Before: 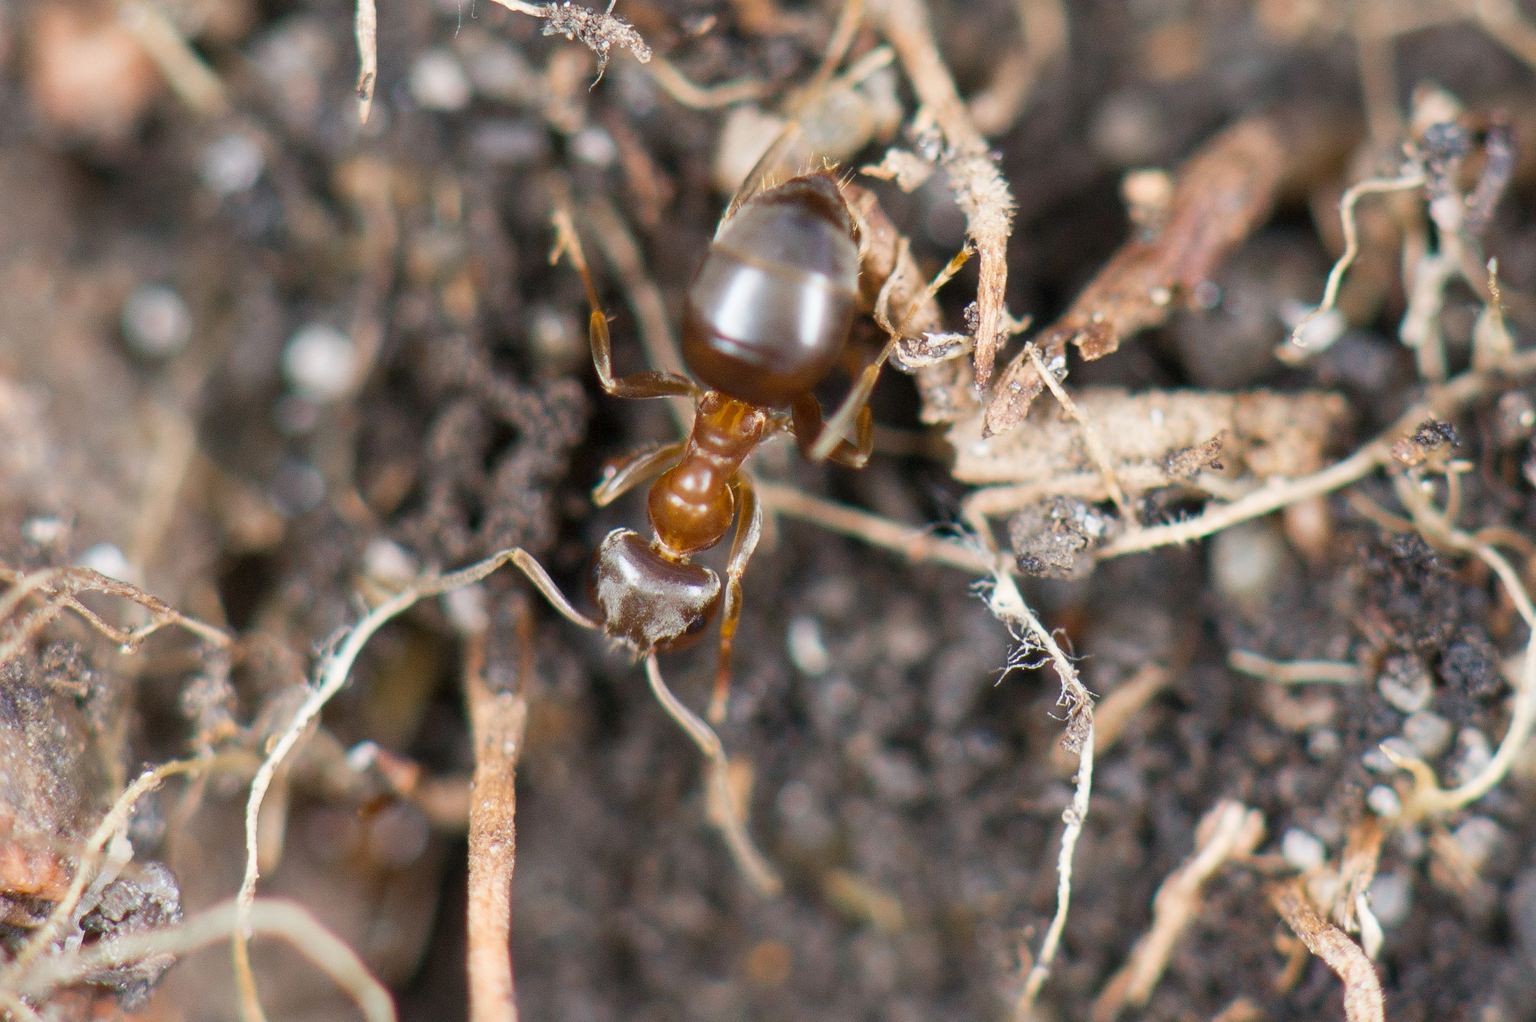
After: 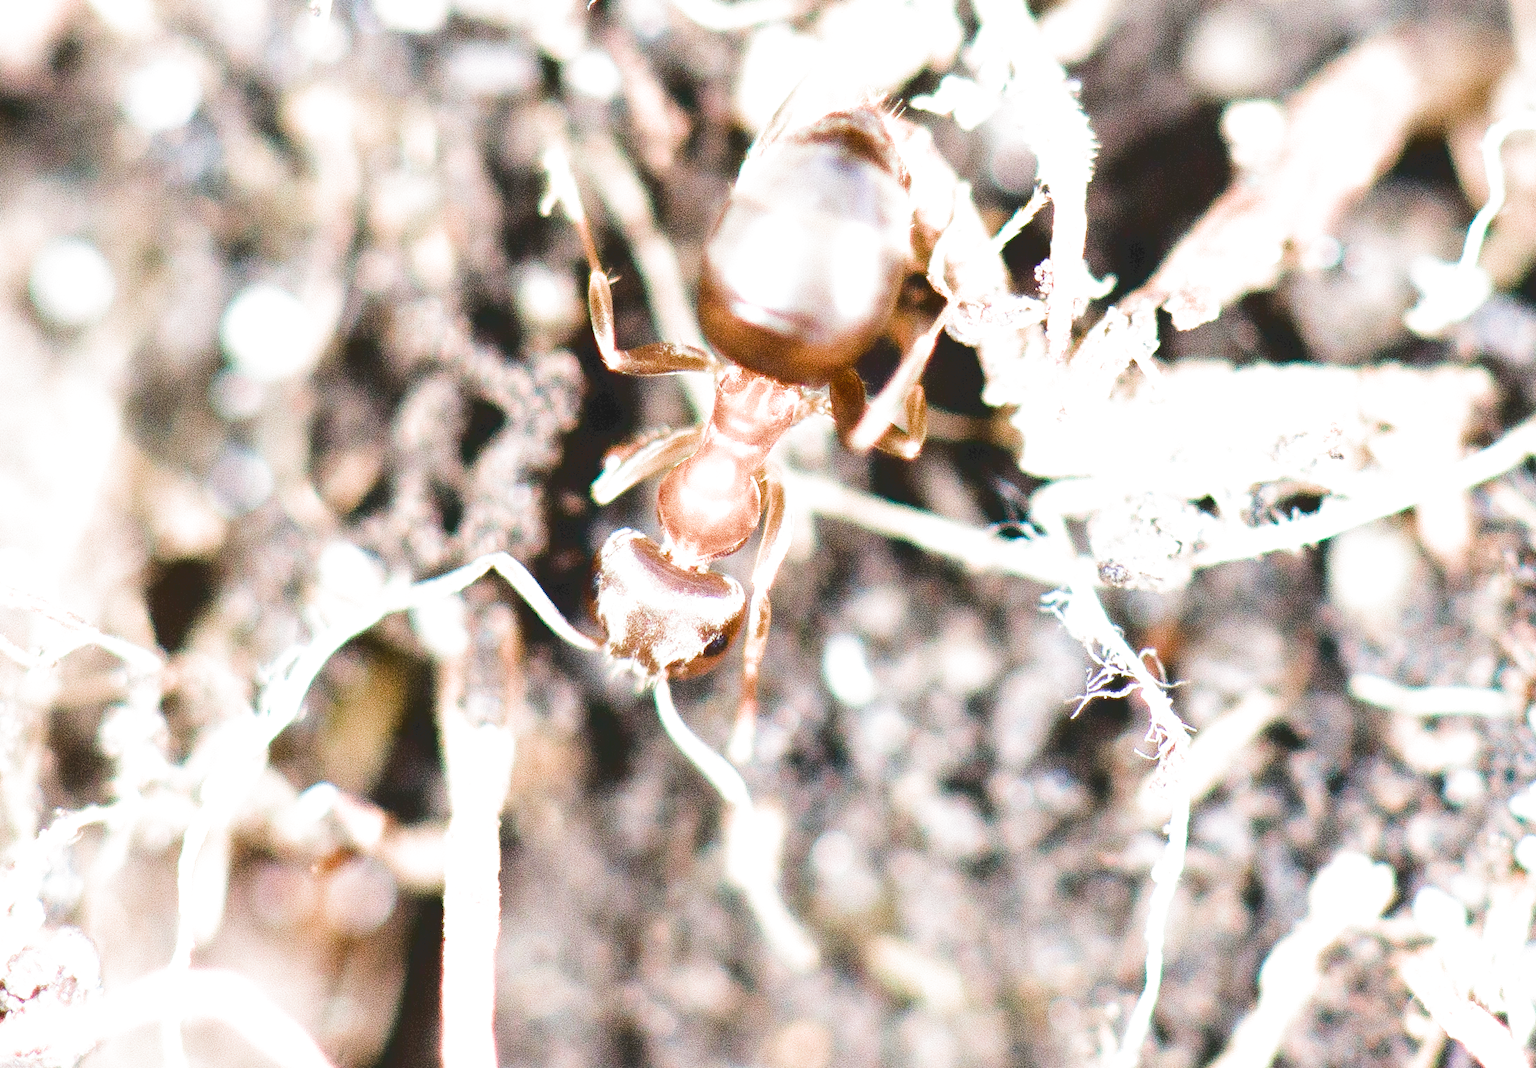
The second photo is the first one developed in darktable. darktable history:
color balance rgb: linear chroma grading › global chroma 0.87%, perceptual saturation grading › global saturation 0.117%, perceptual saturation grading › highlights -31.01%, perceptual saturation grading › mid-tones 5.713%, perceptual saturation grading › shadows 18.628%, global vibrance 39.43%
tone curve: curves: ch0 [(0, 0) (0.003, 0.161) (0.011, 0.161) (0.025, 0.161) (0.044, 0.161) (0.069, 0.161) (0.1, 0.161) (0.136, 0.163) (0.177, 0.179) (0.224, 0.207) (0.277, 0.243) (0.335, 0.292) (0.399, 0.361) (0.468, 0.452) (0.543, 0.547) (0.623, 0.638) (0.709, 0.731) (0.801, 0.826) (0.898, 0.911) (1, 1)], color space Lab, linked channels, preserve colors none
exposure: exposure 1.992 EV, compensate exposure bias true, compensate highlight preservation false
crop: left 6.302%, top 8.231%, right 9.544%, bottom 3.963%
filmic rgb: black relative exposure -4.06 EV, white relative exposure 2.98 EV, hardness 3.01, contrast 1.499, color science v4 (2020)
